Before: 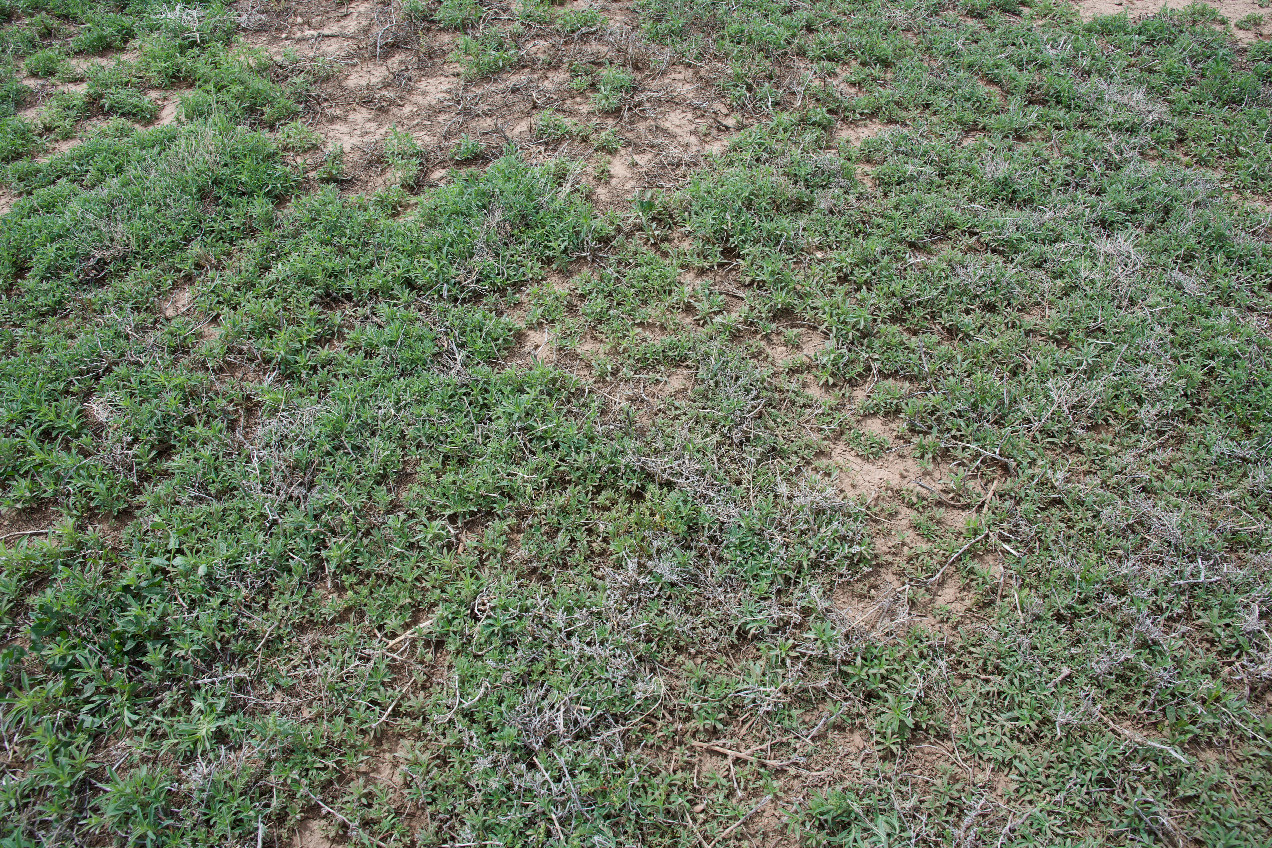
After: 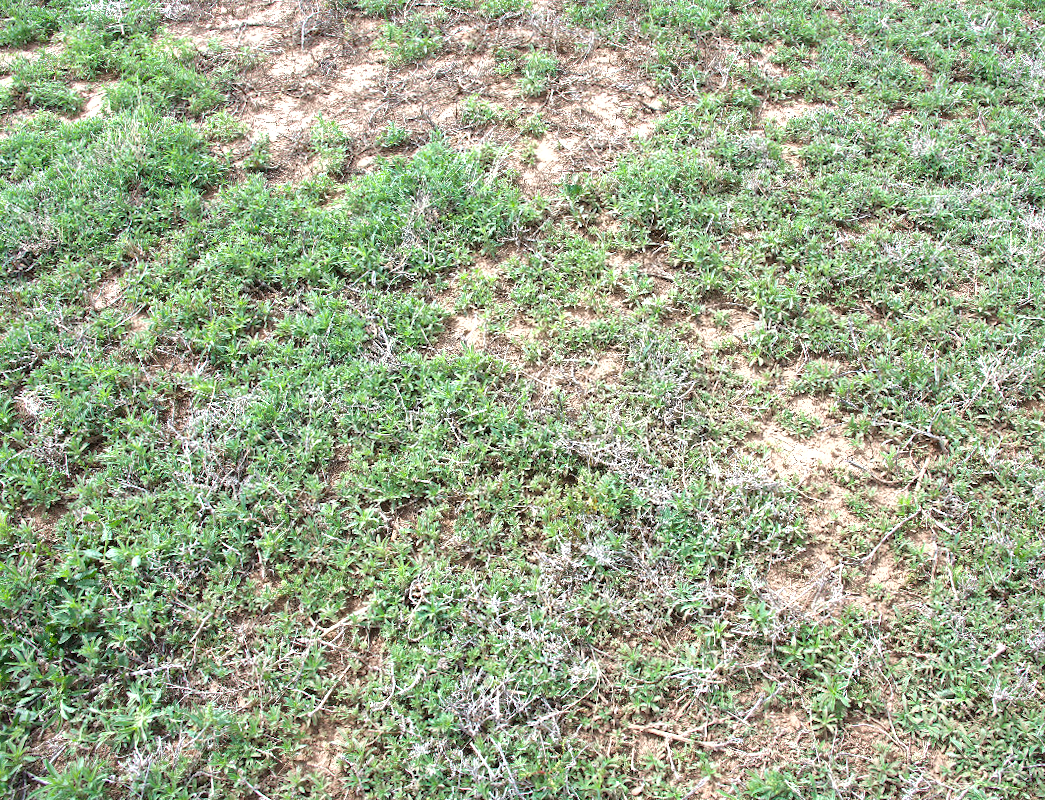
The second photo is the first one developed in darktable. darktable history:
crop and rotate: angle 1°, left 4.281%, top 0.642%, right 11.383%, bottom 2.486%
exposure: black level correction 0, exposure 1.125 EV, compensate exposure bias true, compensate highlight preservation false
shadows and highlights: shadows 10, white point adjustment 1, highlights -40
